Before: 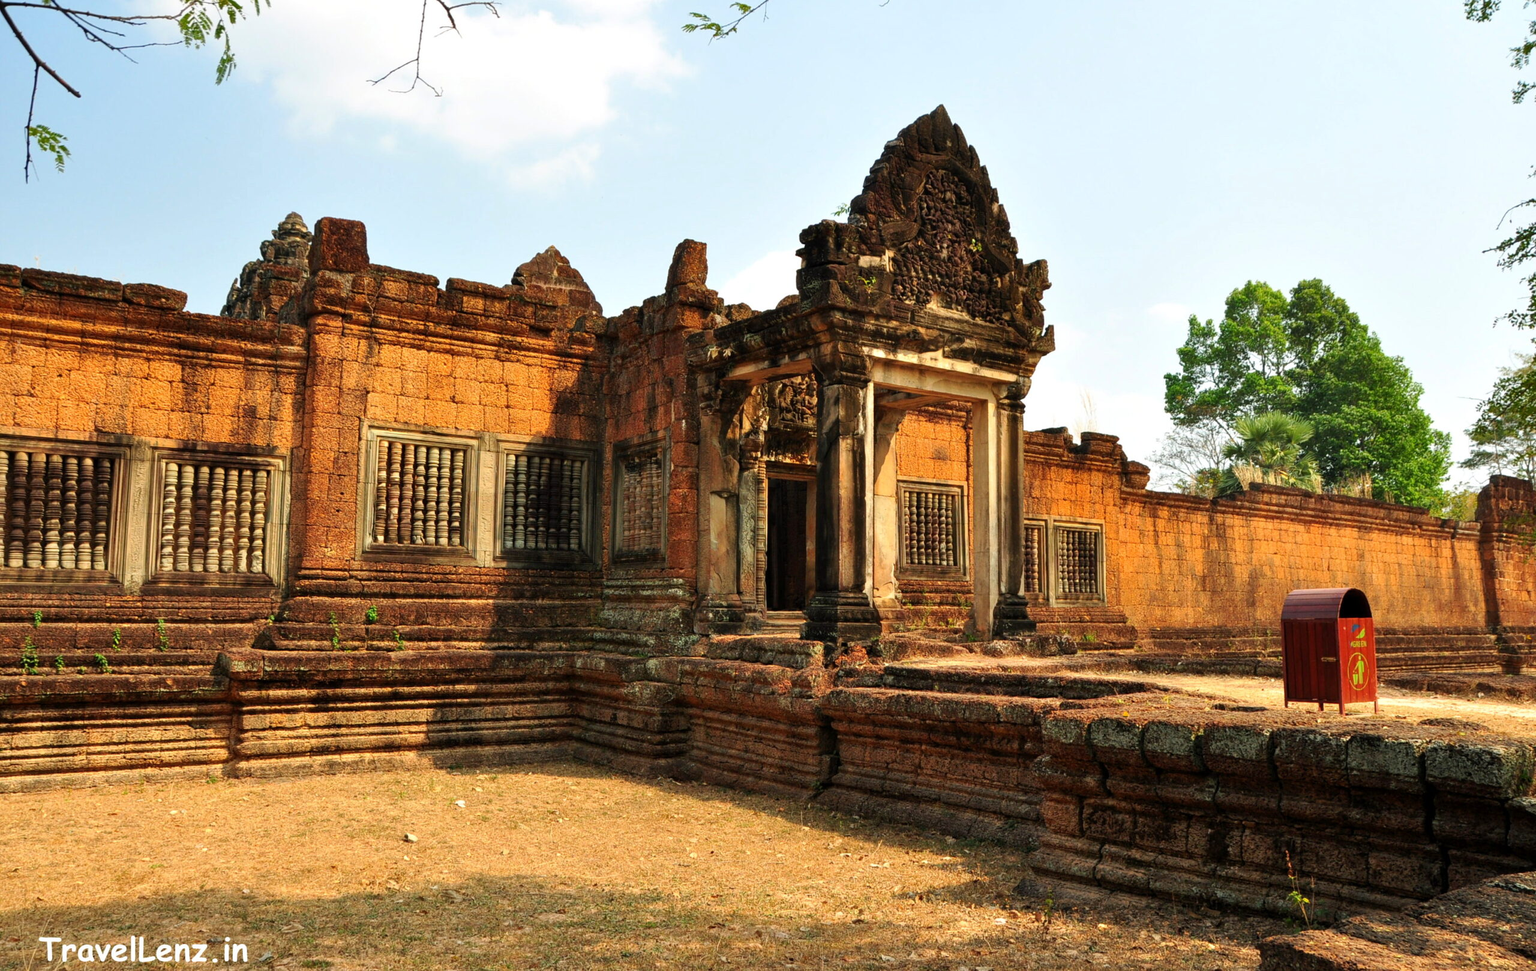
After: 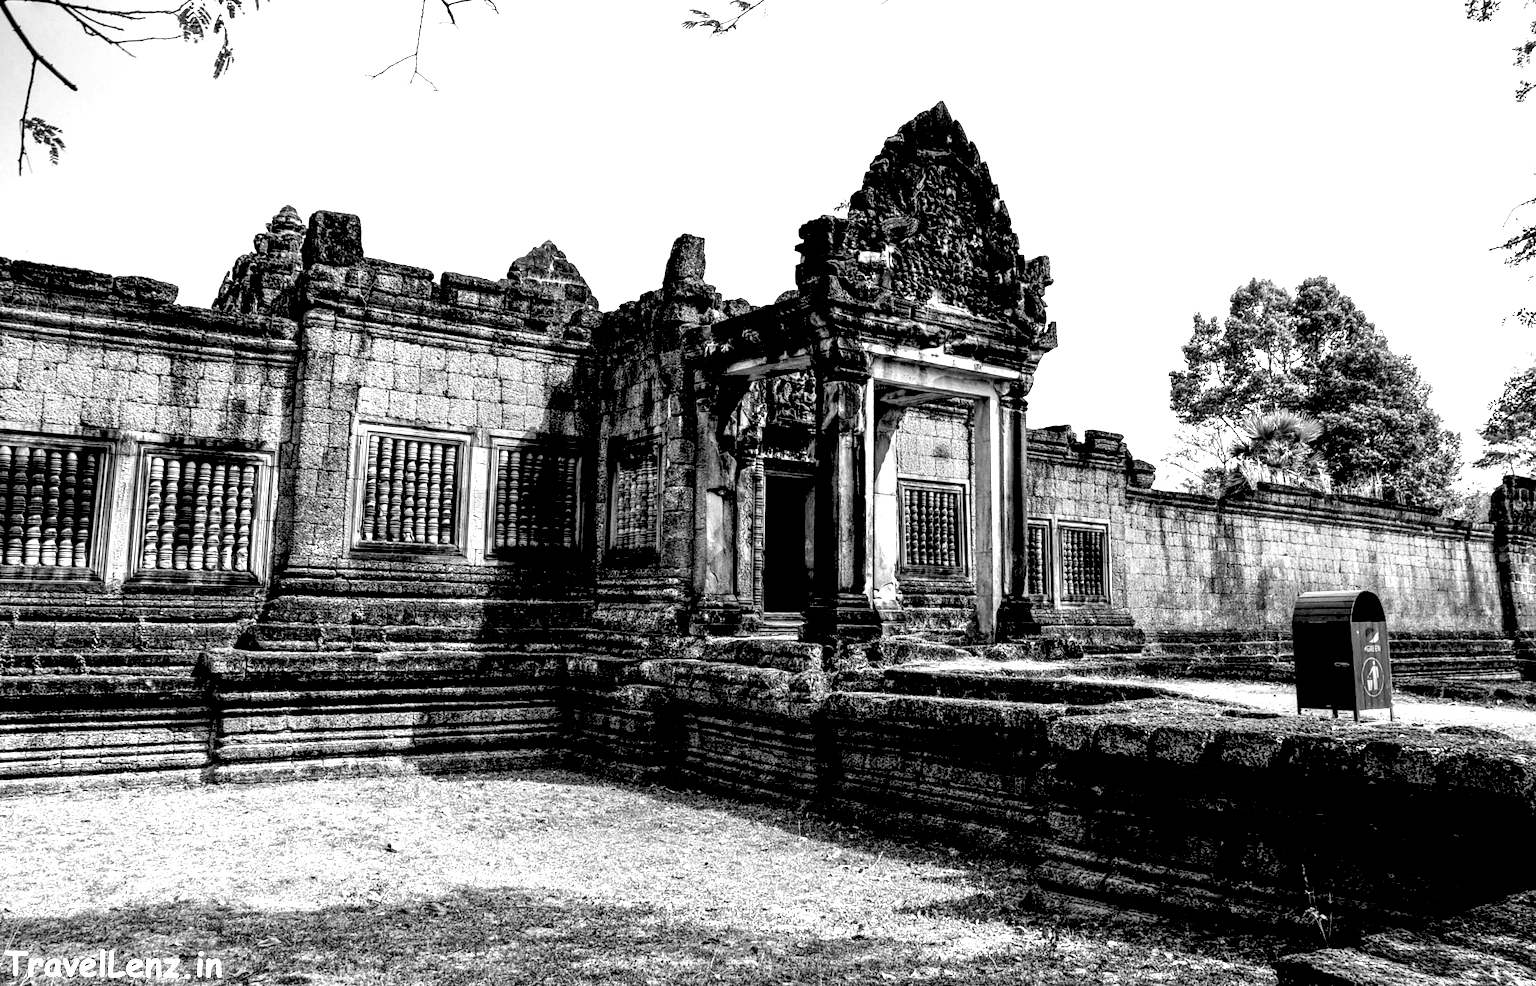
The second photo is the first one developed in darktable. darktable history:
exposure: black level correction 0.035, exposure 0.9 EV, compensate highlight preservation false
rotate and perspective: rotation 0.226°, lens shift (vertical) -0.042, crop left 0.023, crop right 0.982, crop top 0.006, crop bottom 0.994
monochrome: size 3.1
local contrast: highlights 19%, detail 186%
